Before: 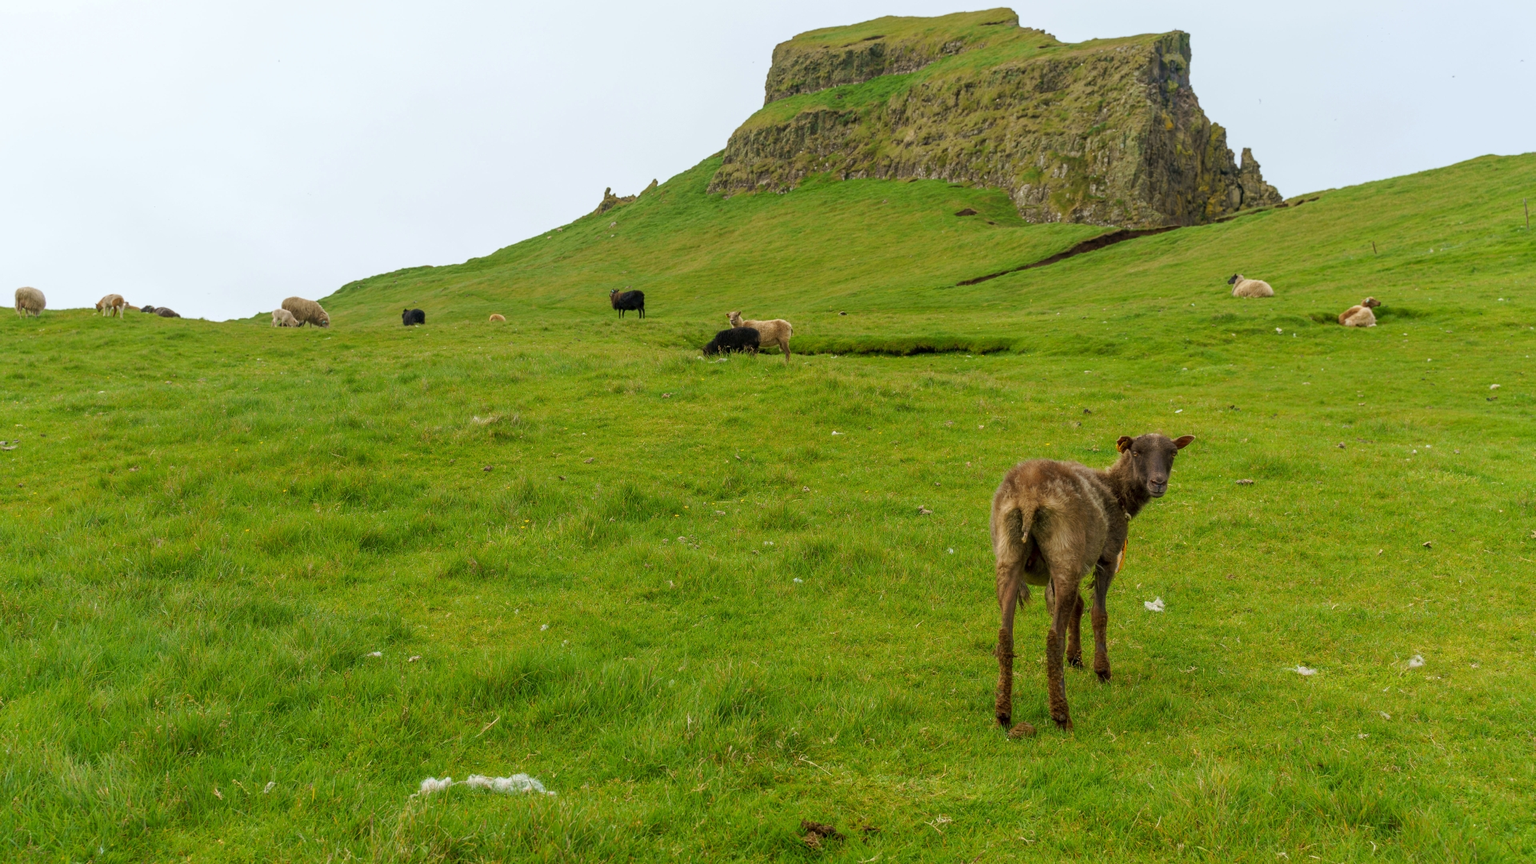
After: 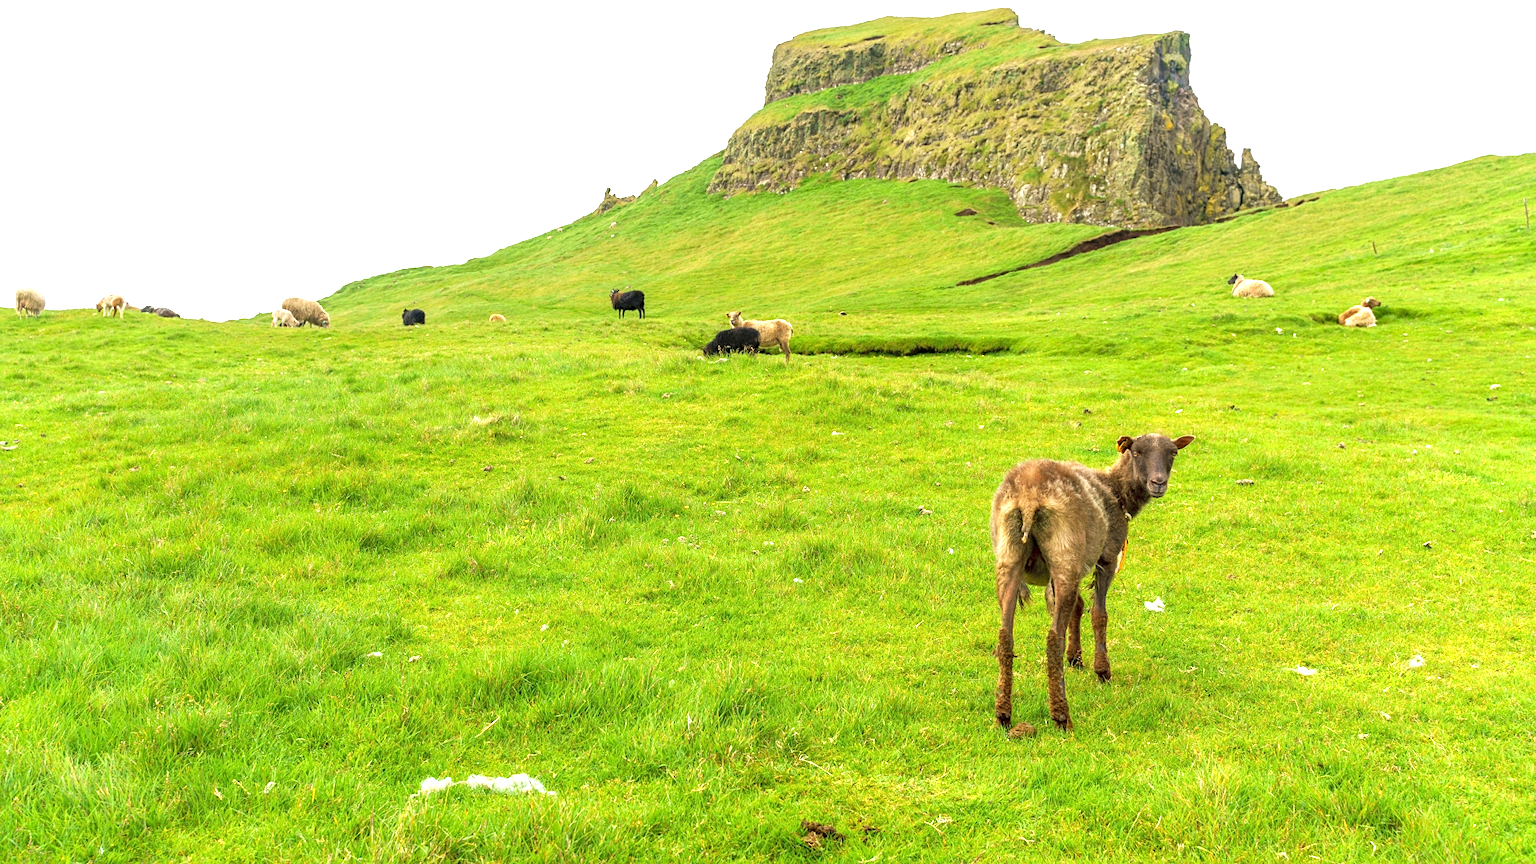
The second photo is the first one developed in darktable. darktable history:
sharpen: amount 0.2
exposure: black level correction 0, exposure 1.45 EV, compensate exposure bias true, compensate highlight preservation false
